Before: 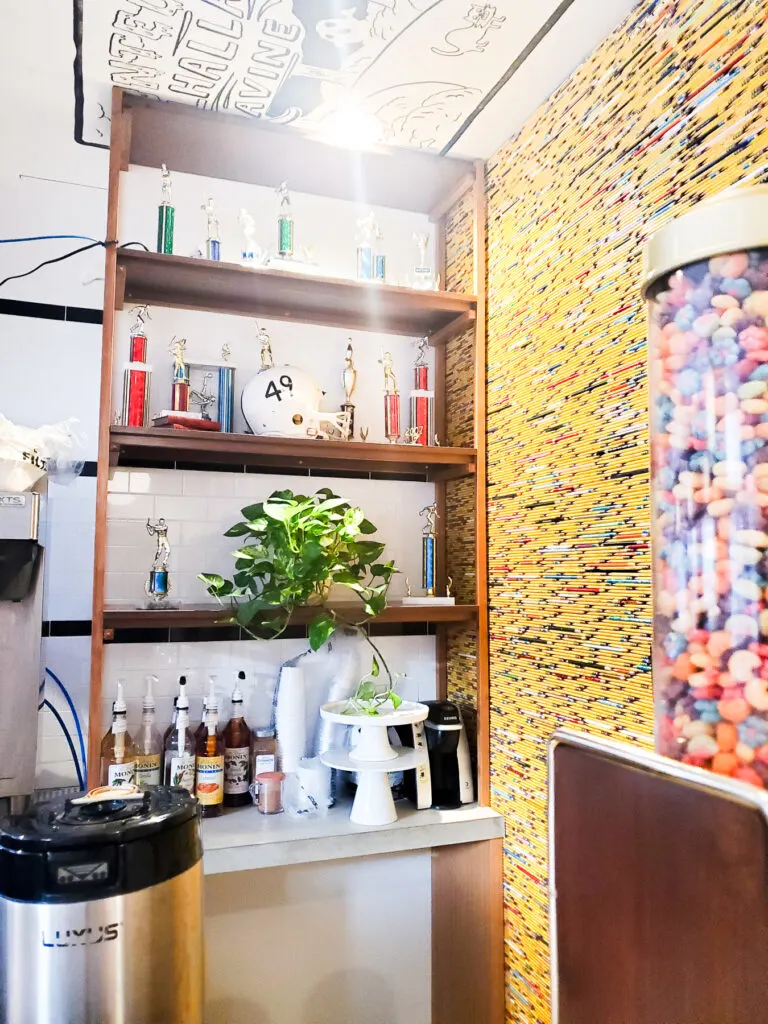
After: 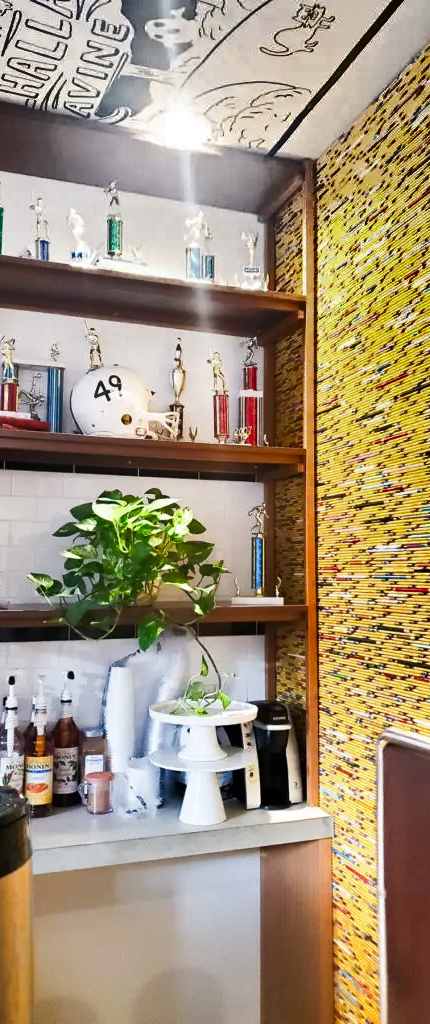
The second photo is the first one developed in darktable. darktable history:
shadows and highlights: shadows 17.7, highlights -85.08, soften with gaussian
crop and rotate: left 22.378%, right 21.547%
